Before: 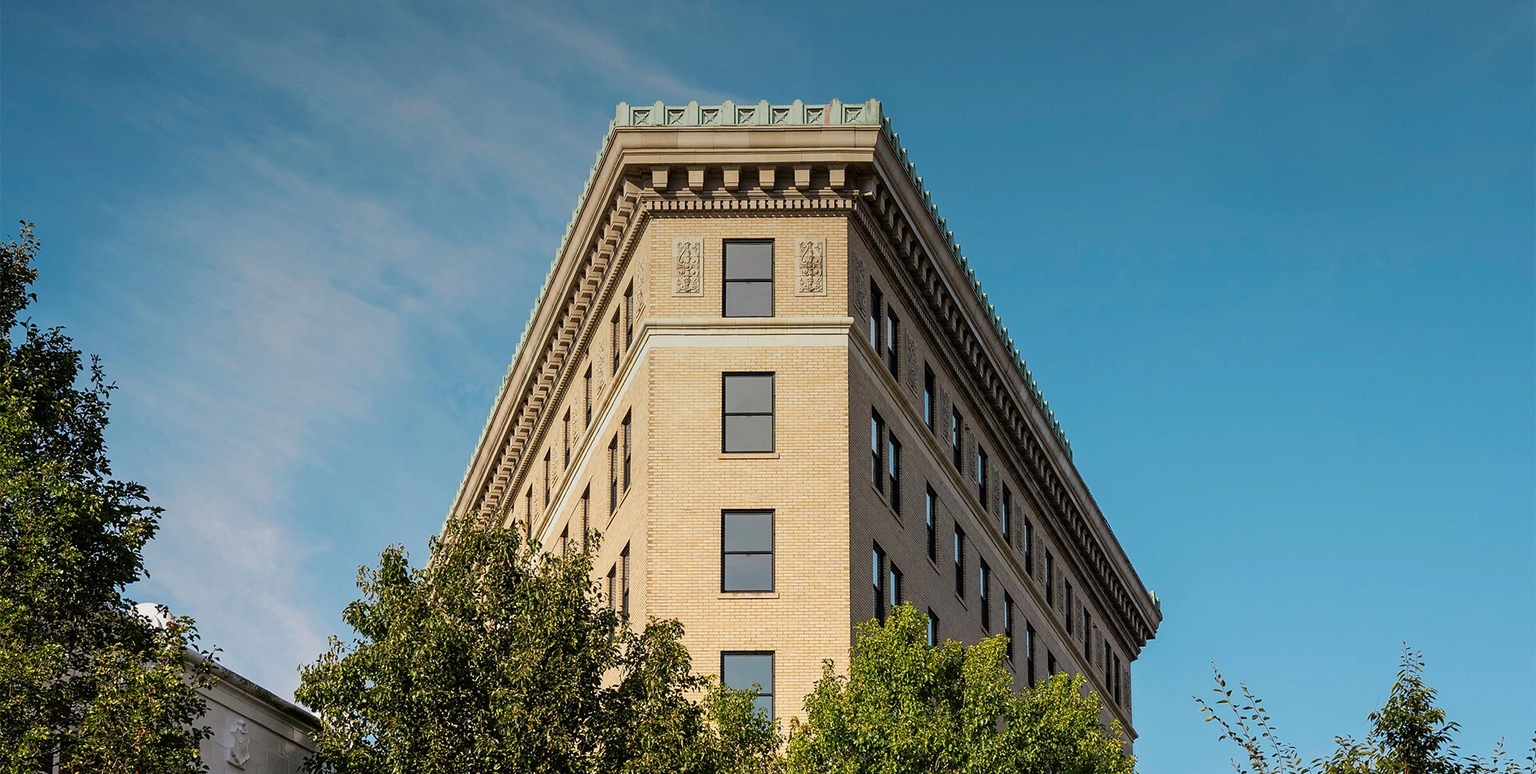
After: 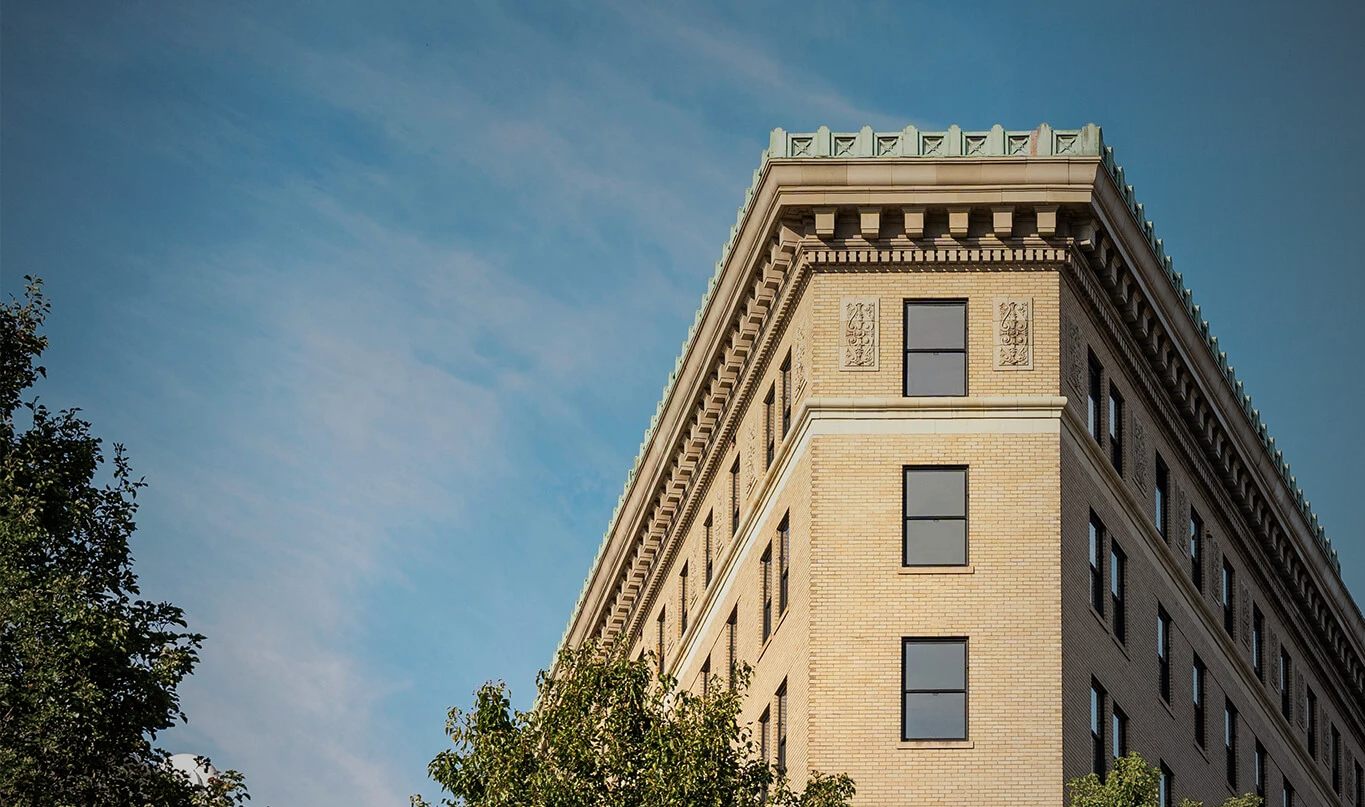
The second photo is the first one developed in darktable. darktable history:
vignetting: fall-off start 72.14%, fall-off radius 108.07%, brightness -0.713, saturation -0.488, center (-0.054, -0.359), width/height ratio 0.729
crop: right 28.885%, bottom 16.626%
